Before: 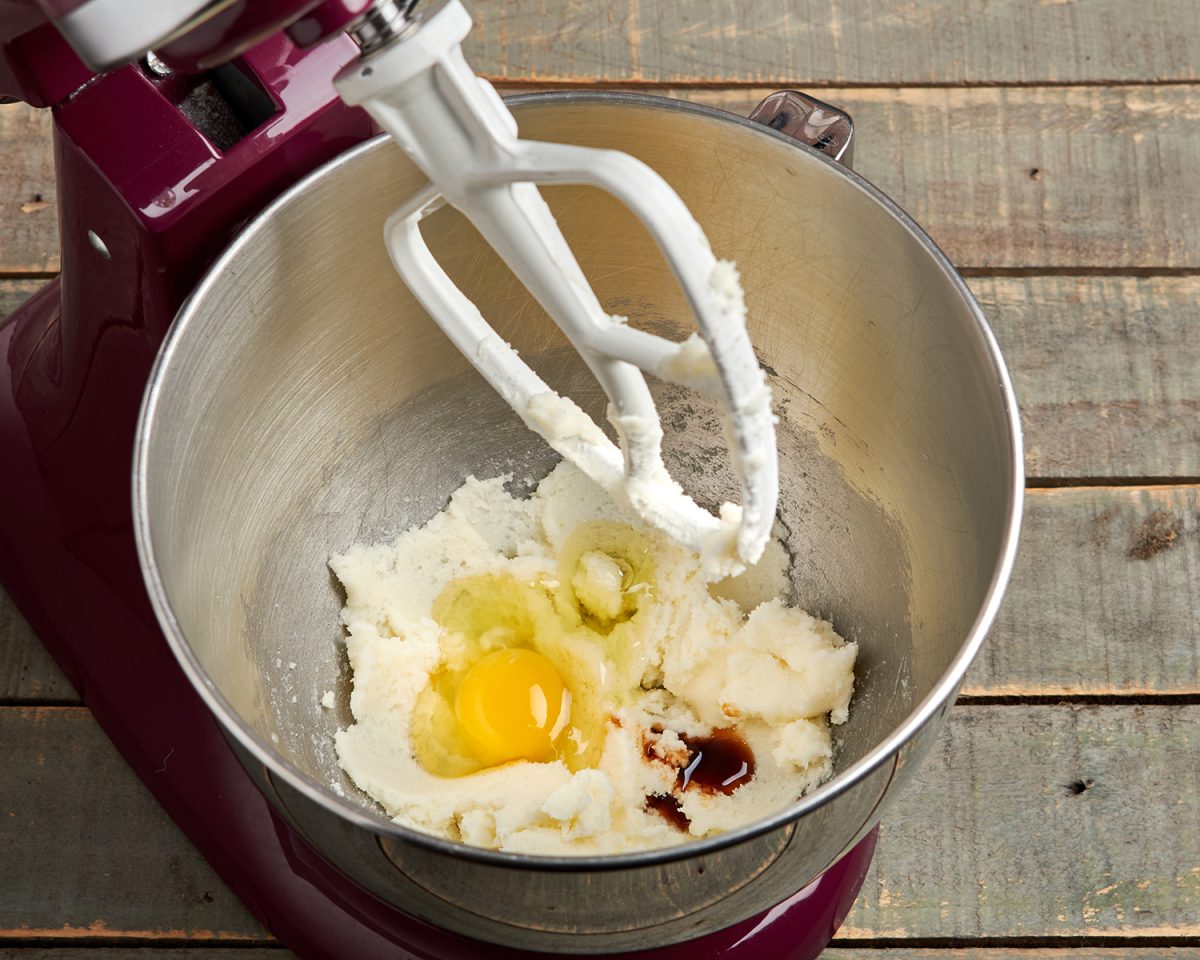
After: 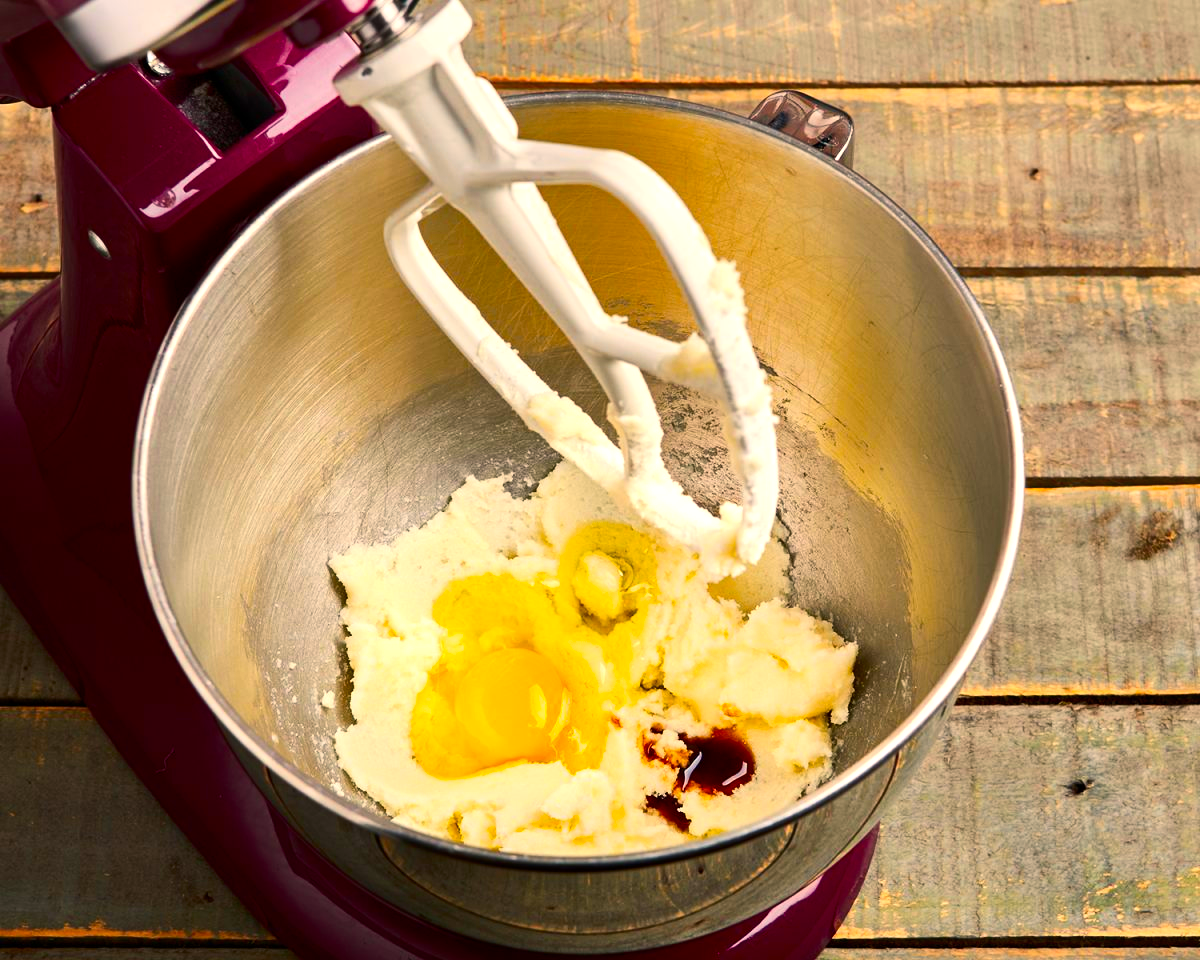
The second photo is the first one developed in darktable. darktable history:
contrast brightness saturation: contrast 0.162, saturation 0.329
color balance rgb: highlights gain › chroma 3.087%, highlights gain › hue 60.02°, white fulcrum 0.98 EV, perceptual saturation grading › global saturation 31.175%, perceptual brilliance grading › highlights 10.307%, perceptual brilliance grading › mid-tones 5.346%
